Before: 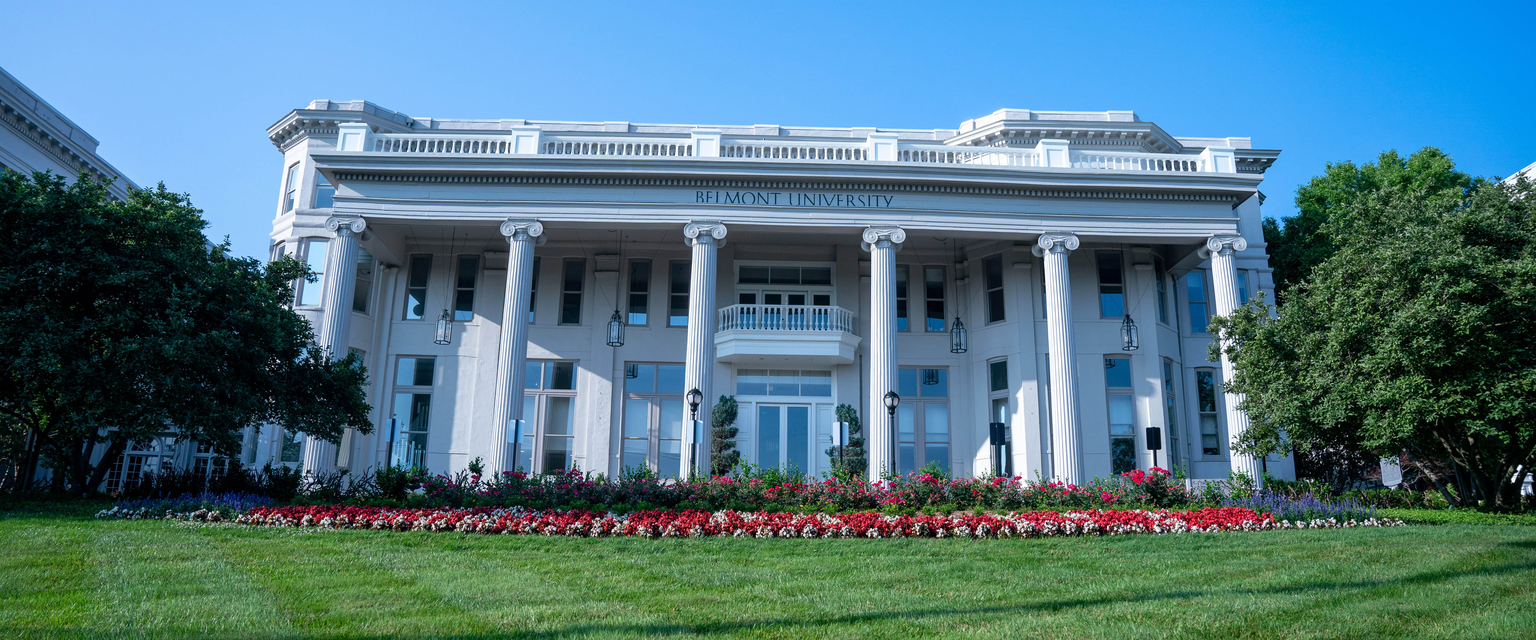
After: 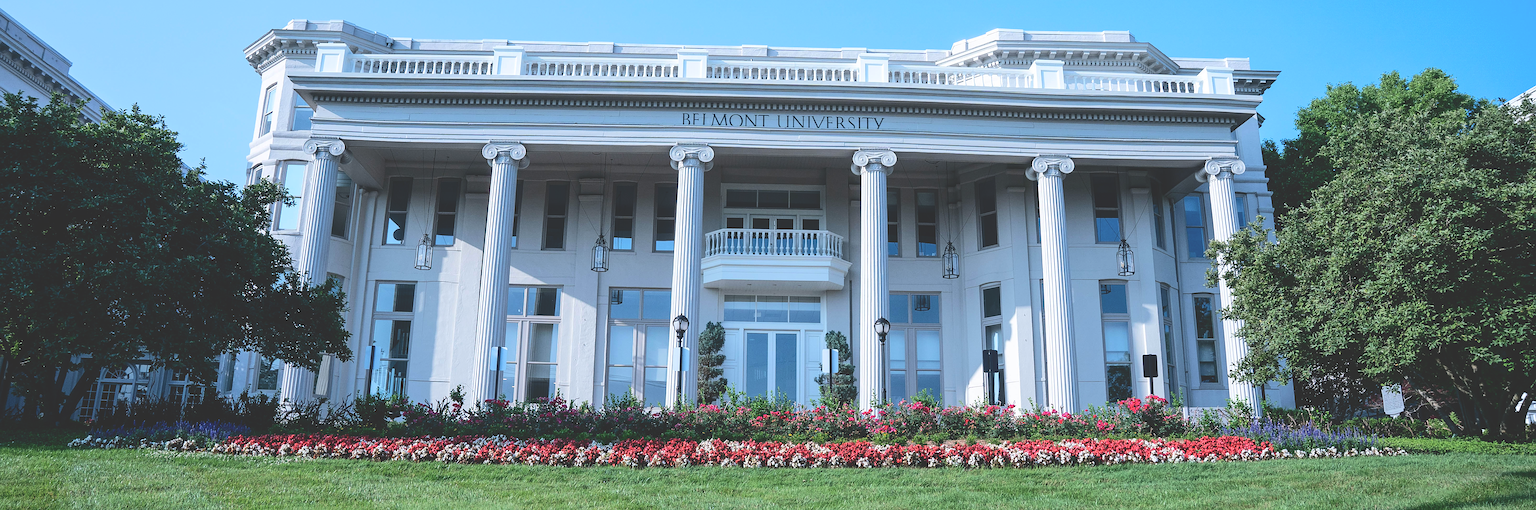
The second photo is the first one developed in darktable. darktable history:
crop and rotate: left 1.898%, top 12.663%, right 0.27%, bottom 9.222%
exposure: black level correction -0.029, compensate highlight preservation false
color balance rgb: perceptual saturation grading › global saturation 0.658%, global vibrance 20%
sharpen: on, module defaults
color zones: curves: ch0 [(0, 0.5) (0.143, 0.5) (0.286, 0.456) (0.429, 0.5) (0.571, 0.5) (0.714, 0.5) (0.857, 0.5) (1, 0.5)]; ch1 [(0, 0.5) (0.143, 0.5) (0.286, 0.422) (0.429, 0.5) (0.571, 0.5) (0.714, 0.5) (0.857, 0.5) (1, 0.5)]
tone curve: curves: ch0 [(0, 0) (0.003, 0.108) (0.011, 0.112) (0.025, 0.117) (0.044, 0.126) (0.069, 0.133) (0.1, 0.146) (0.136, 0.158) (0.177, 0.178) (0.224, 0.212) (0.277, 0.256) (0.335, 0.331) (0.399, 0.423) (0.468, 0.538) (0.543, 0.641) (0.623, 0.721) (0.709, 0.792) (0.801, 0.845) (0.898, 0.917) (1, 1)], color space Lab, independent channels, preserve colors none
